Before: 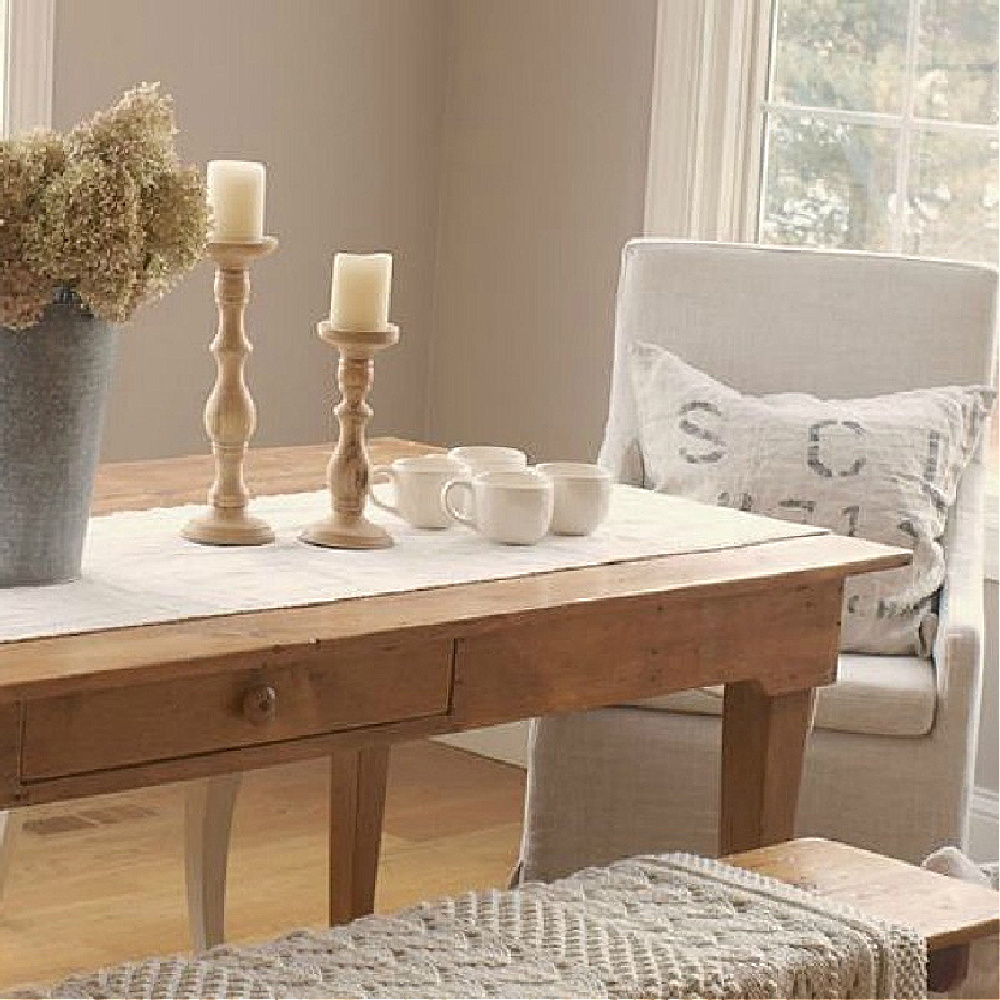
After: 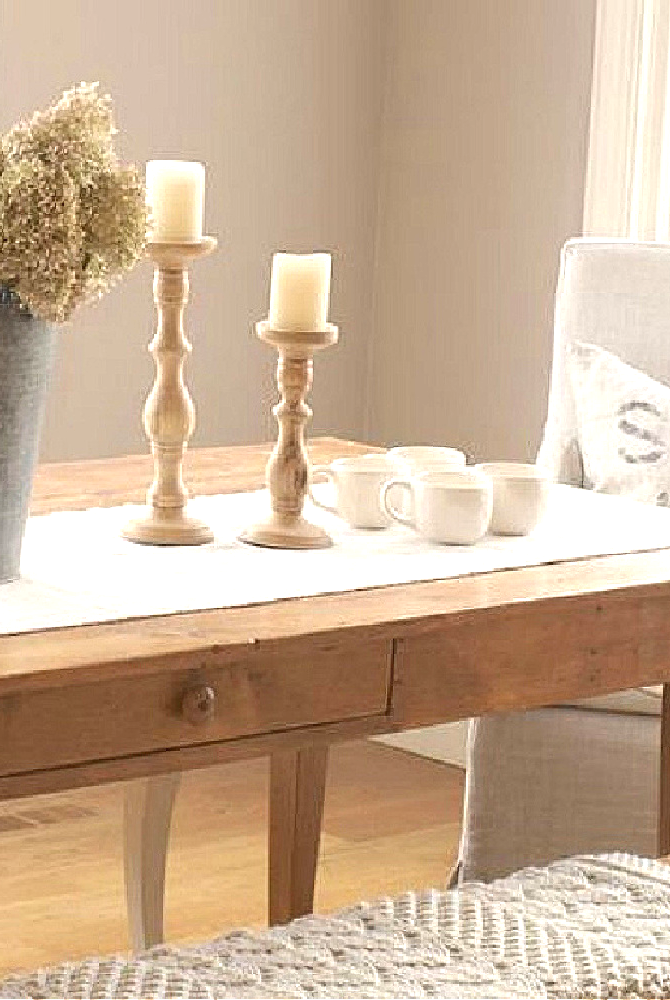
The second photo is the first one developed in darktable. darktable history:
crop and rotate: left 6.146%, right 26.784%
exposure: black level correction 0, exposure 0.696 EV, compensate highlight preservation false
